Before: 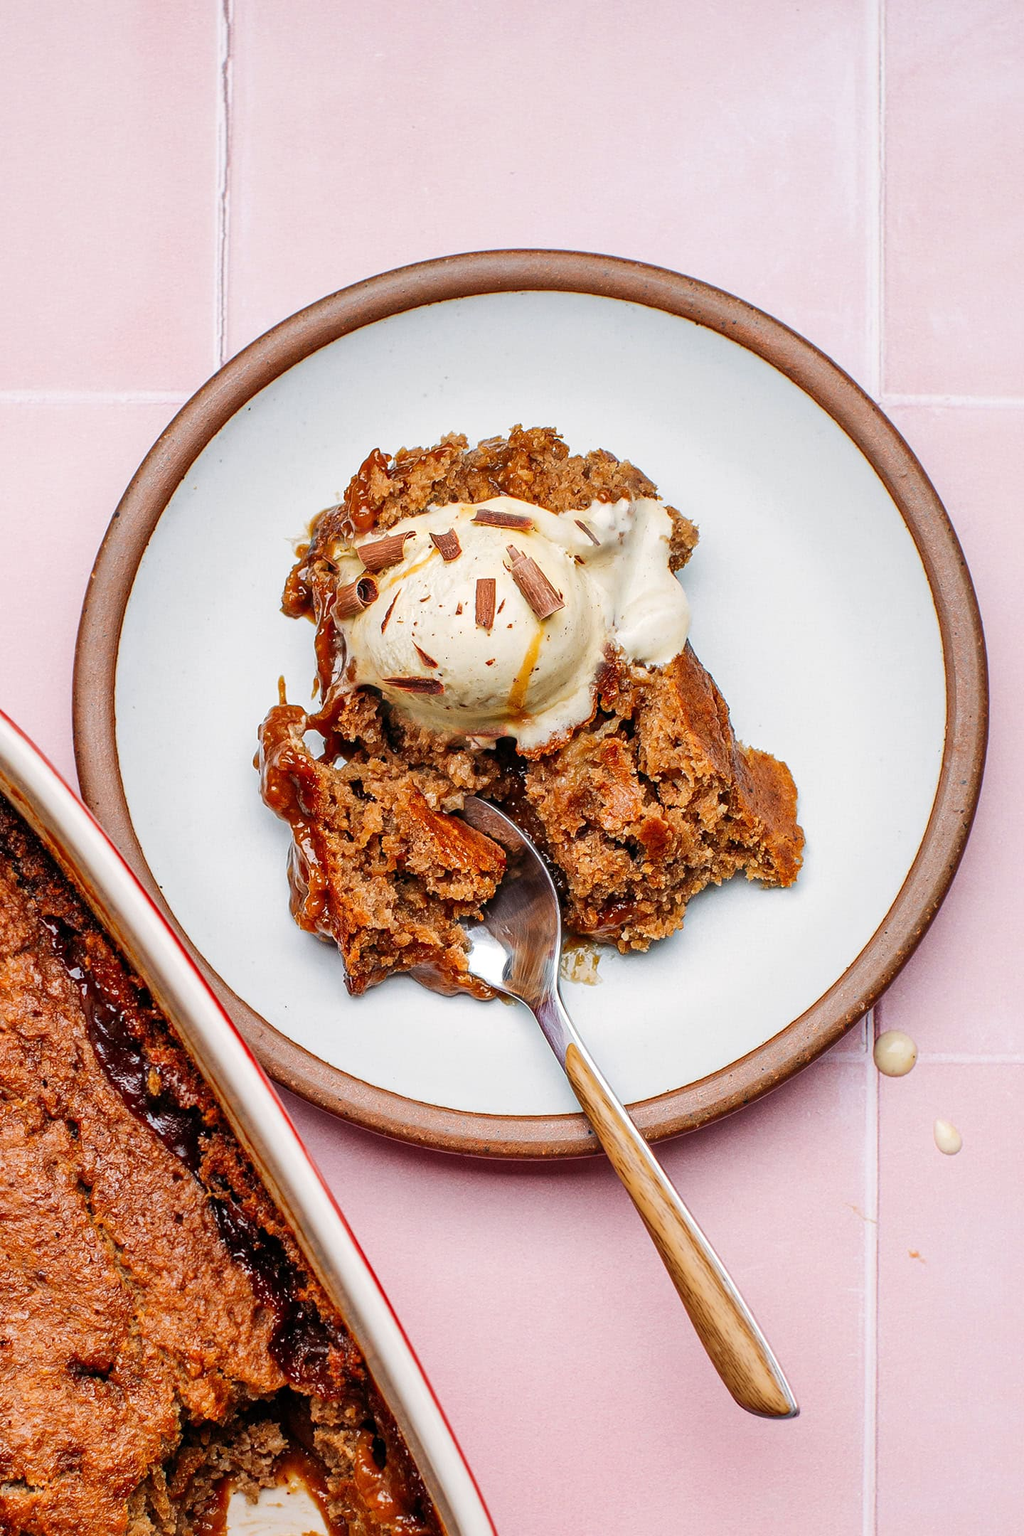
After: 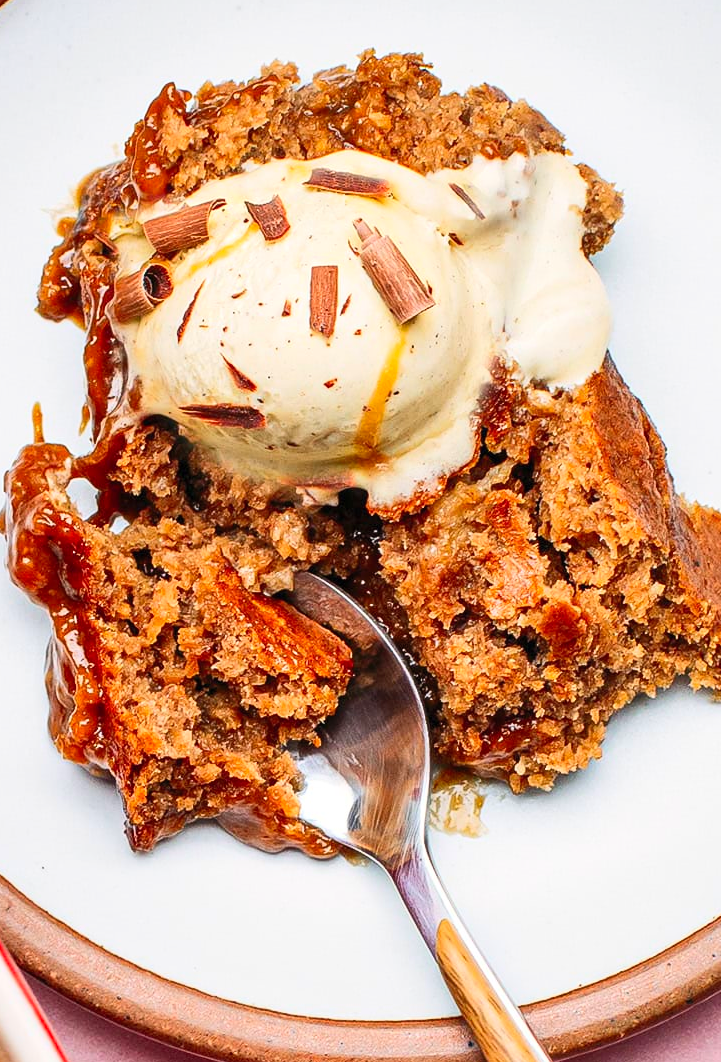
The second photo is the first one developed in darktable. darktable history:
crop: left 24.979%, top 25.41%, right 24.93%, bottom 25.394%
contrast brightness saturation: contrast 0.205, brightness 0.161, saturation 0.225
